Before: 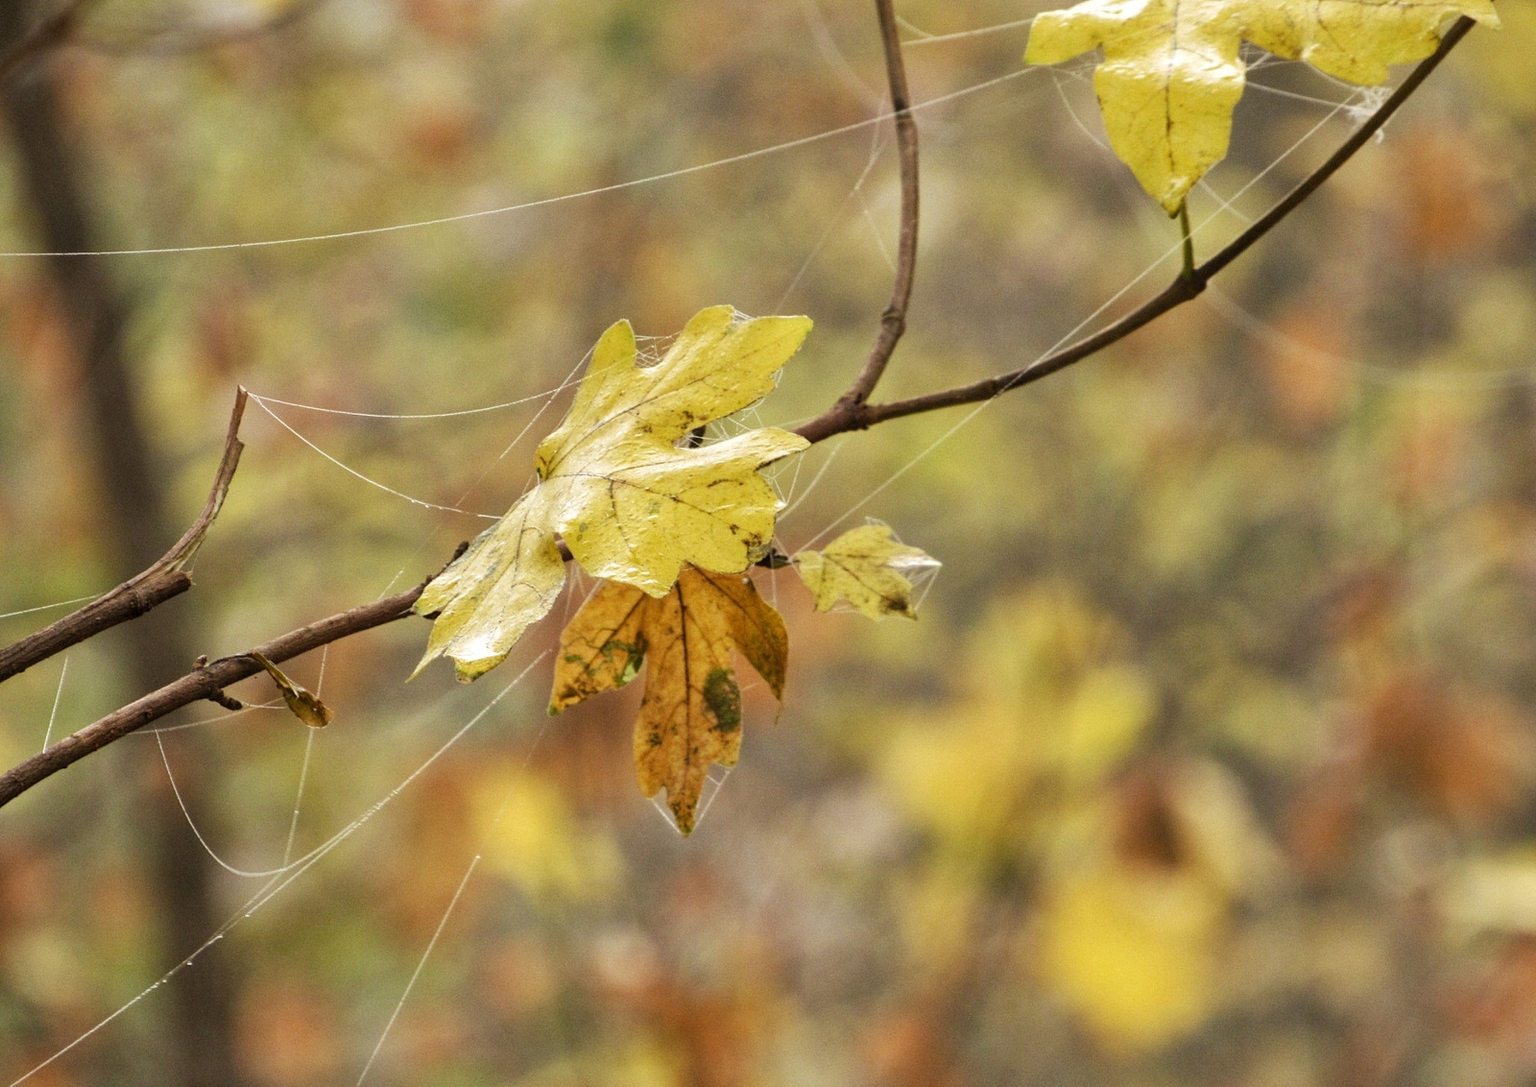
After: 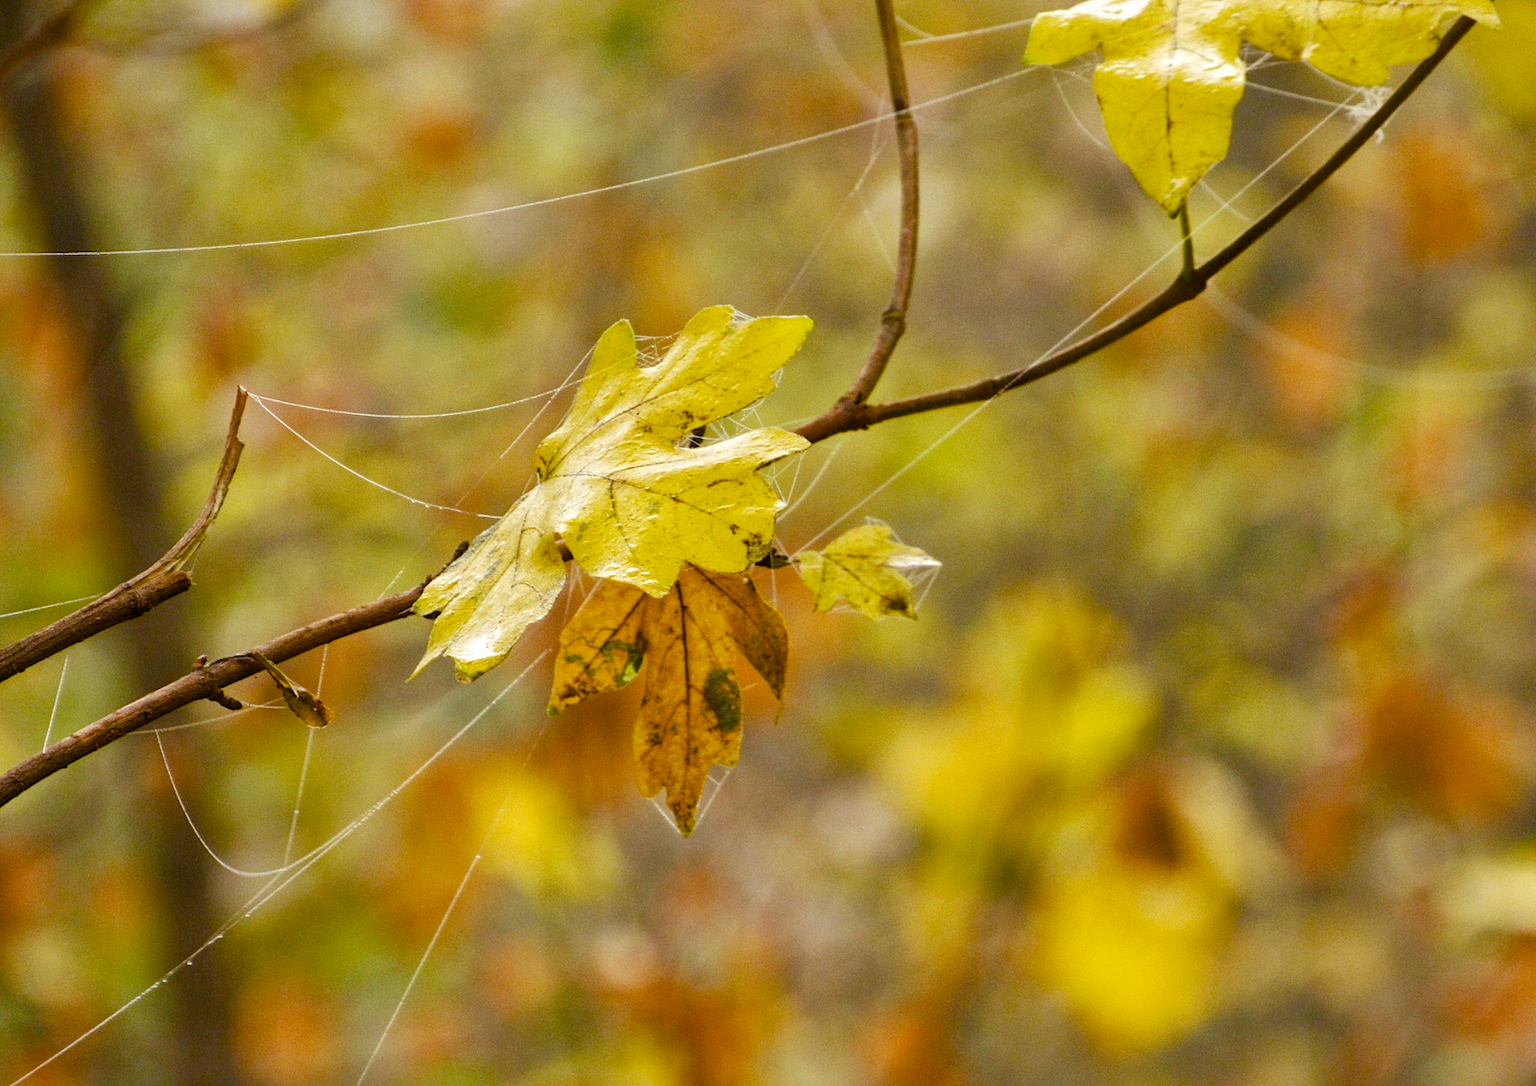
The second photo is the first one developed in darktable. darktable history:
color balance rgb: perceptual saturation grading › global saturation 44.754%, perceptual saturation grading › highlights -25.443%, perceptual saturation grading › shadows 50.237%
